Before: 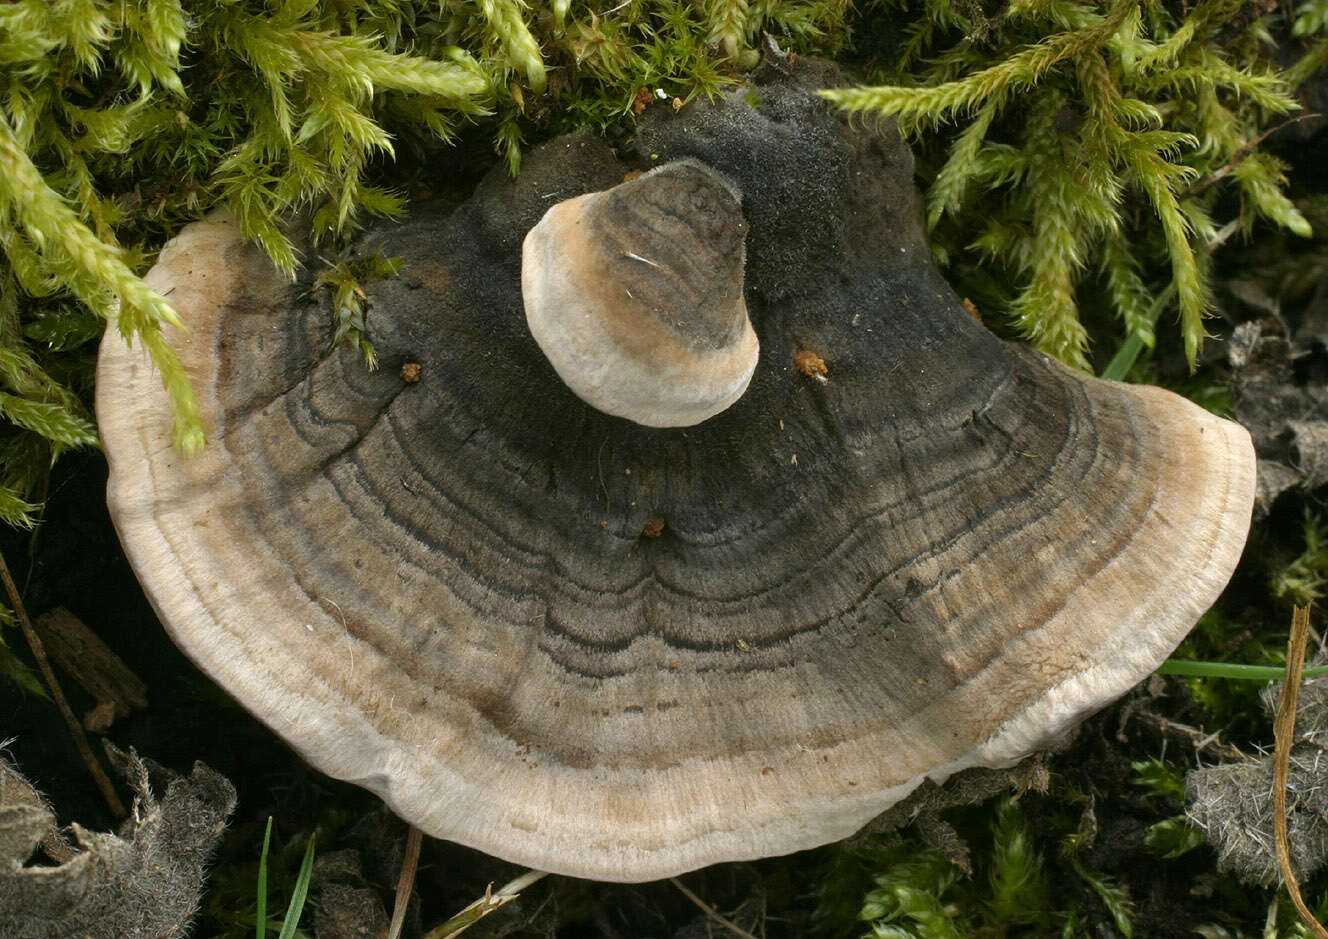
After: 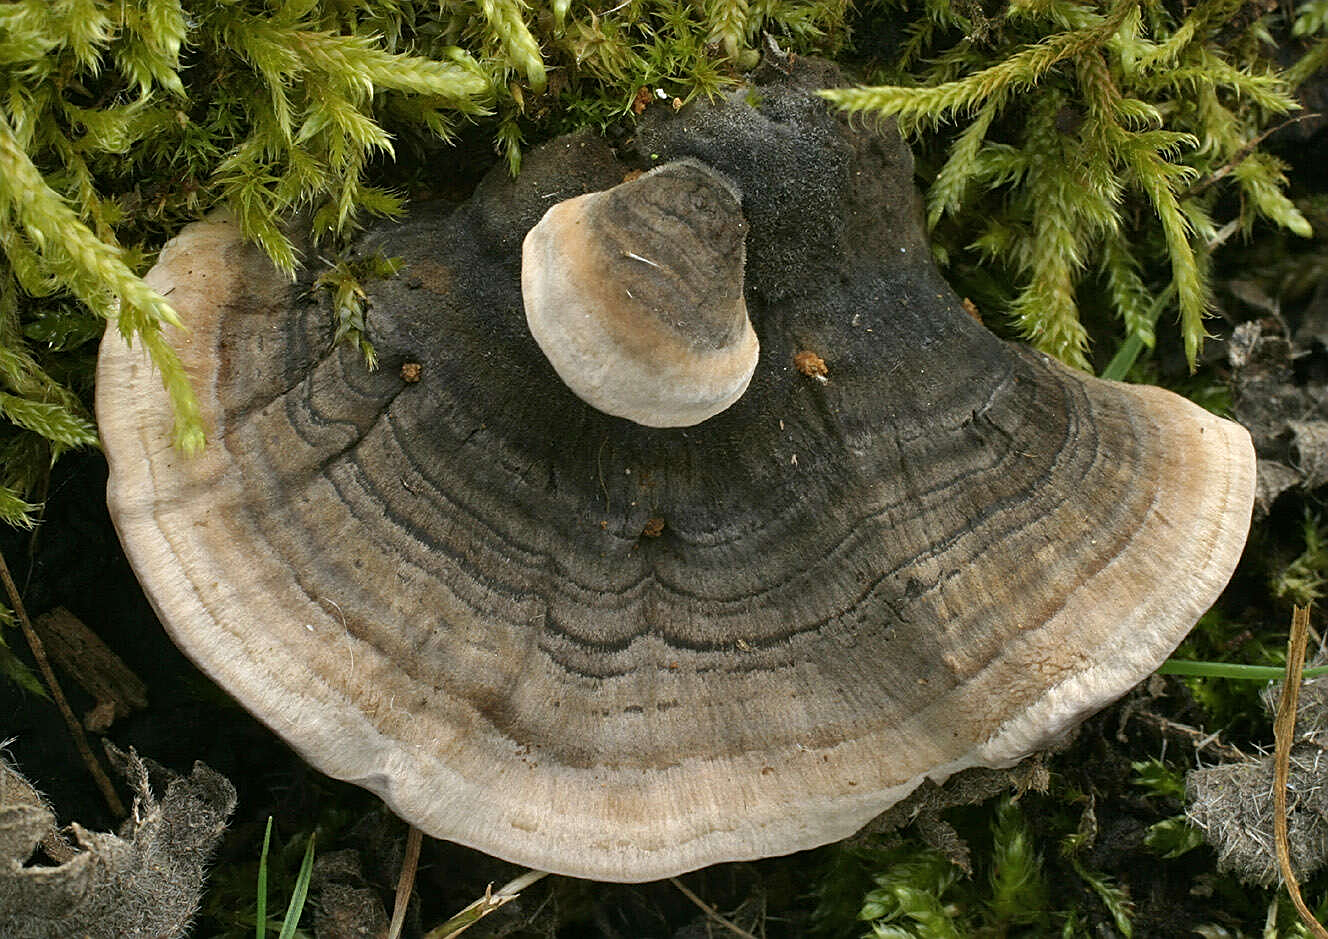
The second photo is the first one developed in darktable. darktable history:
sharpen: on, module defaults
shadows and highlights: shadows 32.09, highlights -31.54, soften with gaussian
